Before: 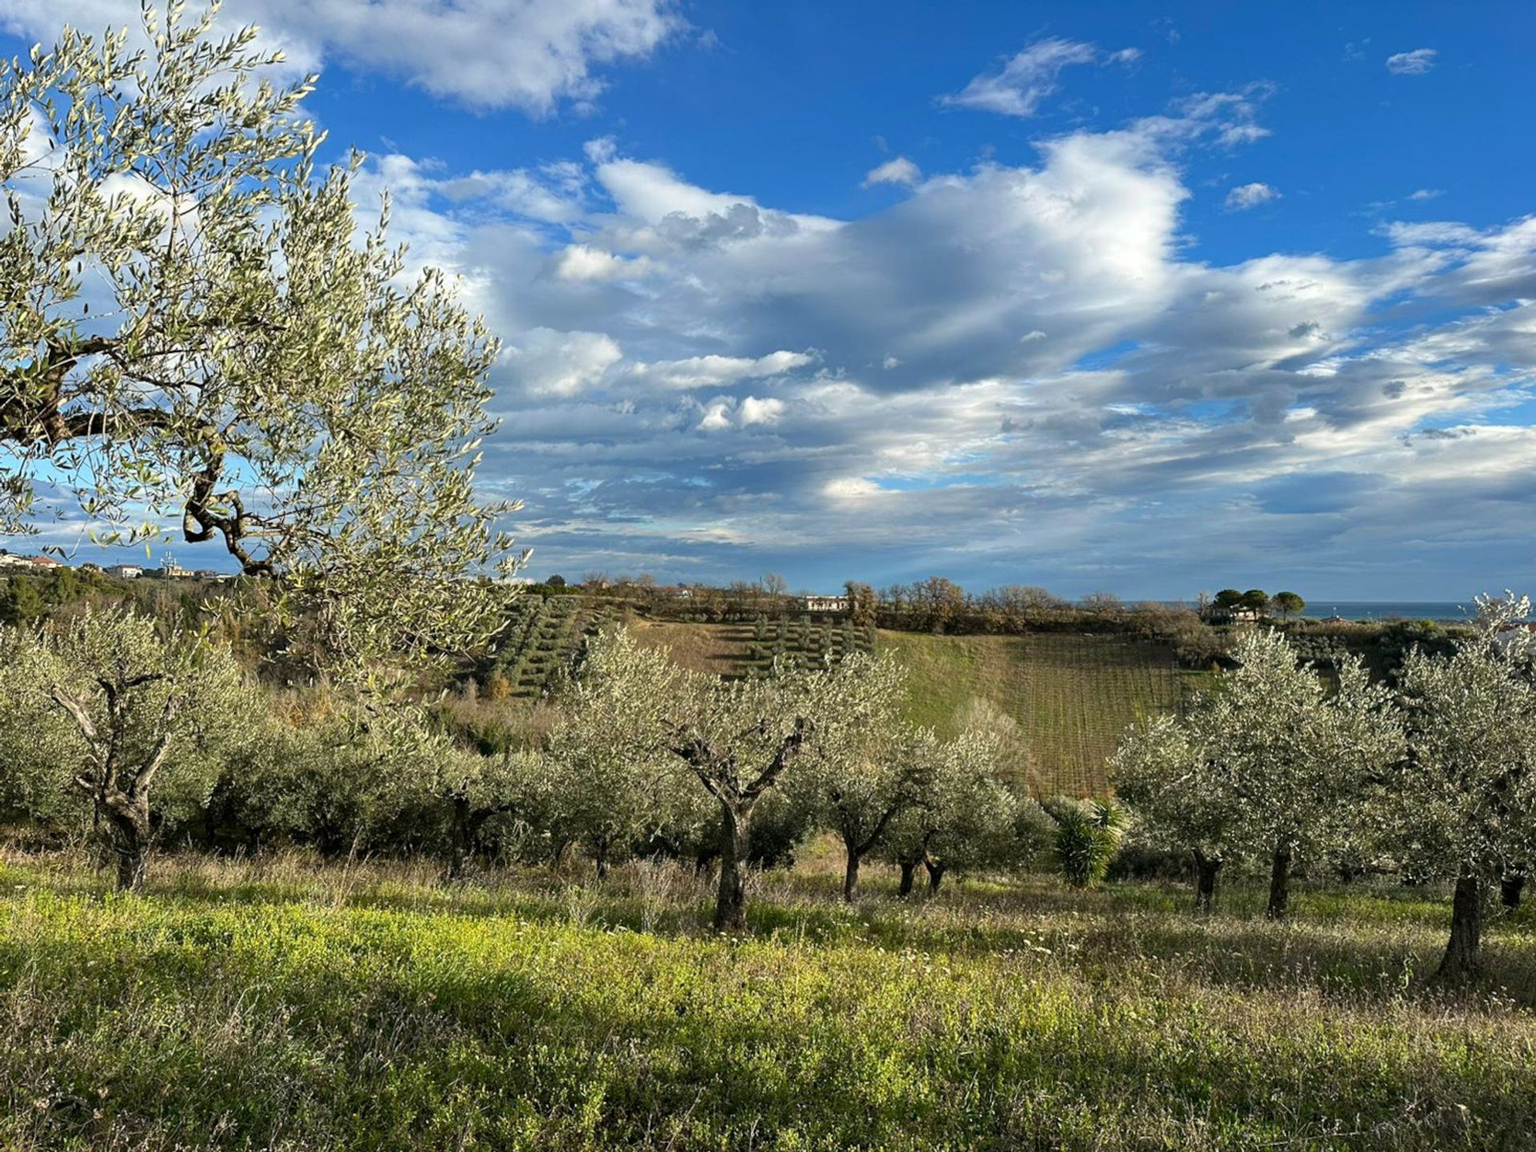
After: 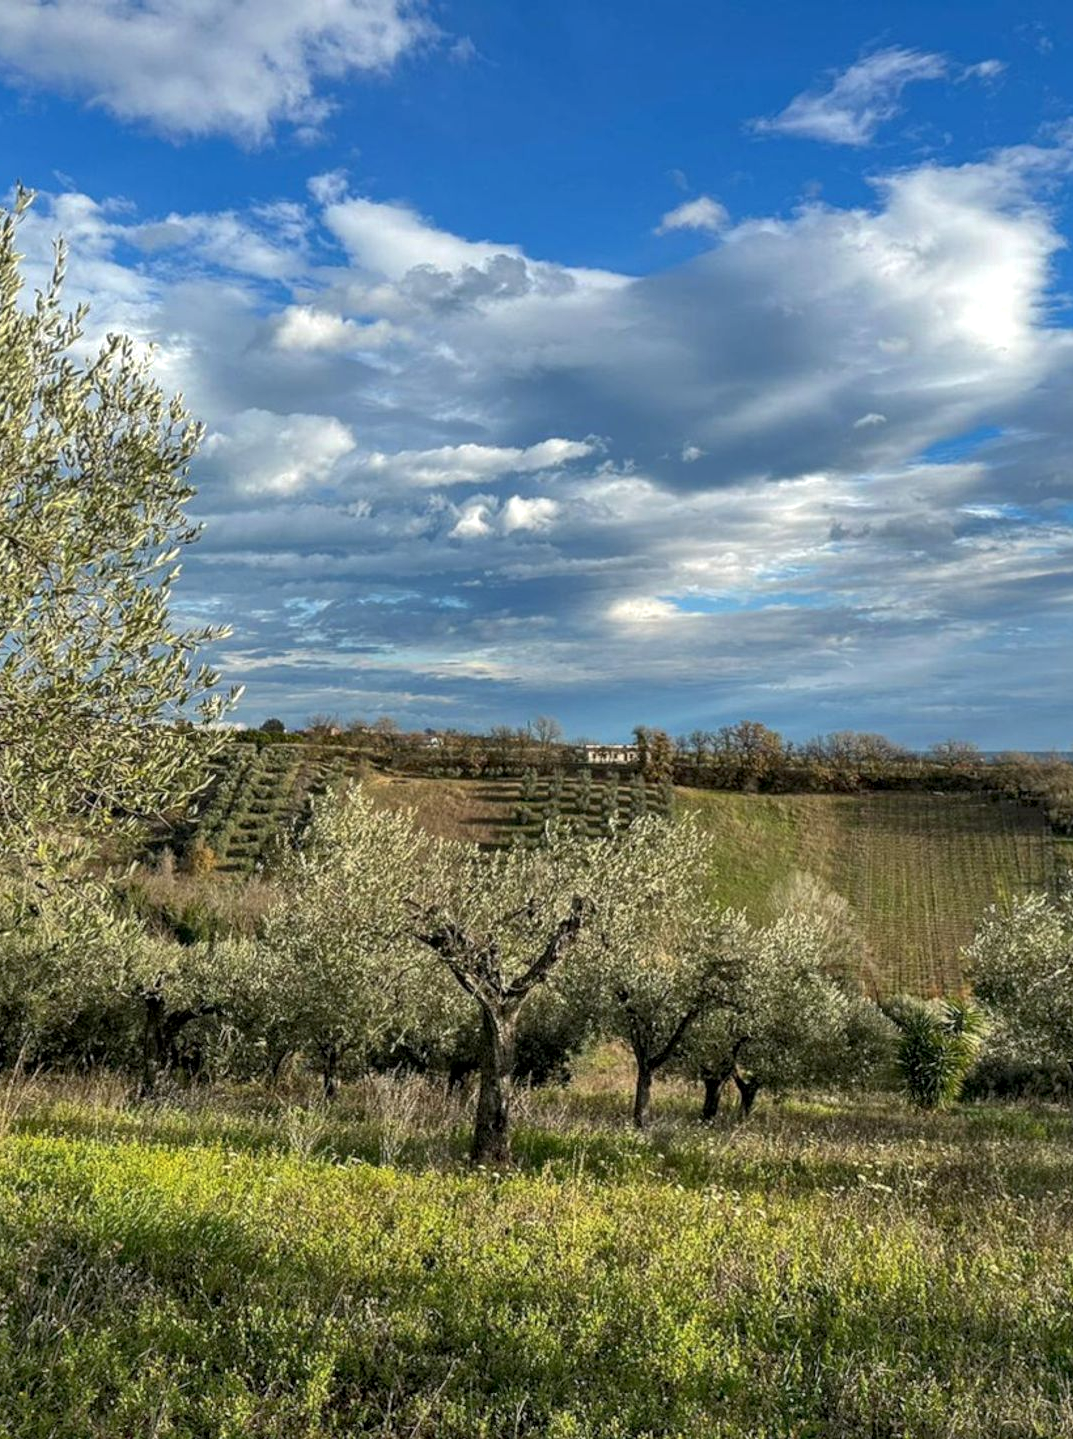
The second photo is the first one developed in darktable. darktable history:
shadows and highlights: on, module defaults
crop: left 21.995%, right 22.073%, bottom 0.013%
local contrast: on, module defaults
